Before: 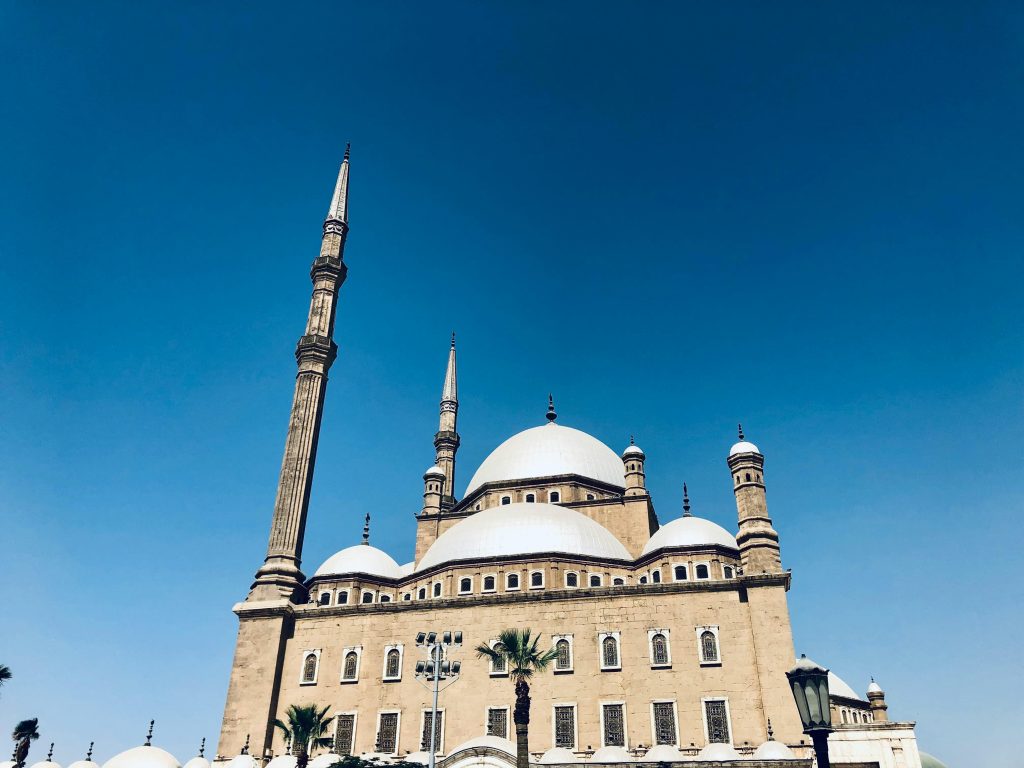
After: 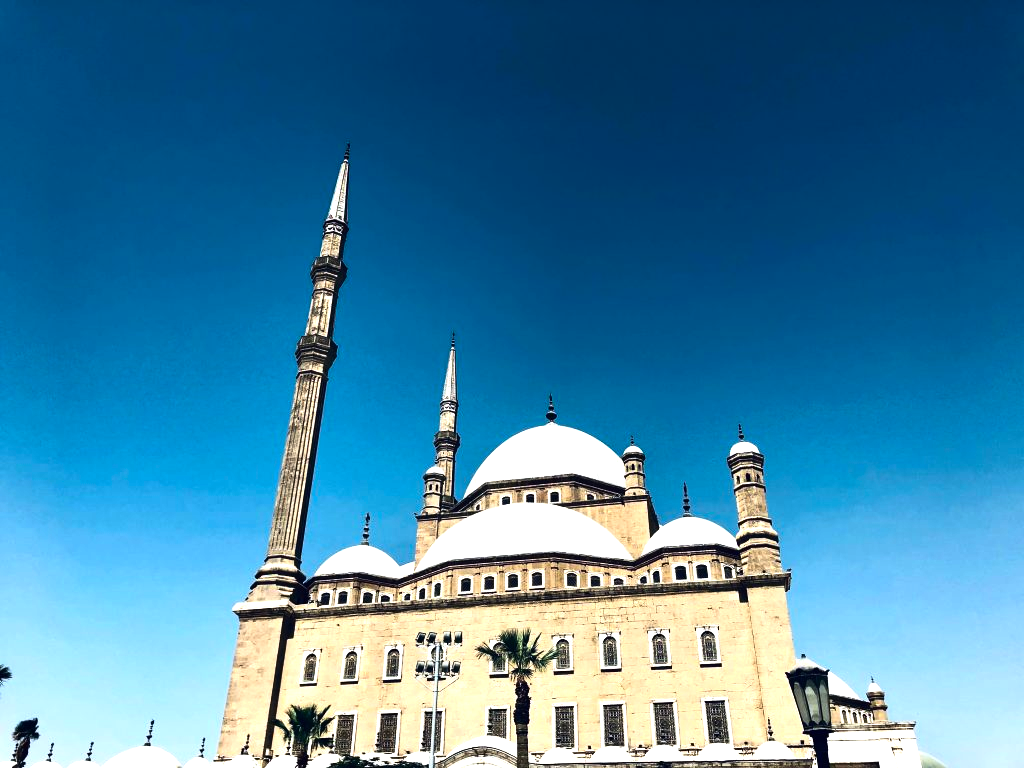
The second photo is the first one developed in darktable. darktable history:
exposure: black level correction 0, exposure 0.2 EV, compensate exposure bias true, compensate highlight preservation false
color balance rgb: perceptual brilliance grading › highlights 14.29%, perceptual brilliance grading › mid-tones -5.92%, perceptual brilliance grading › shadows -26.83%, global vibrance 31.18%
shadows and highlights: shadows -30, highlights 30
